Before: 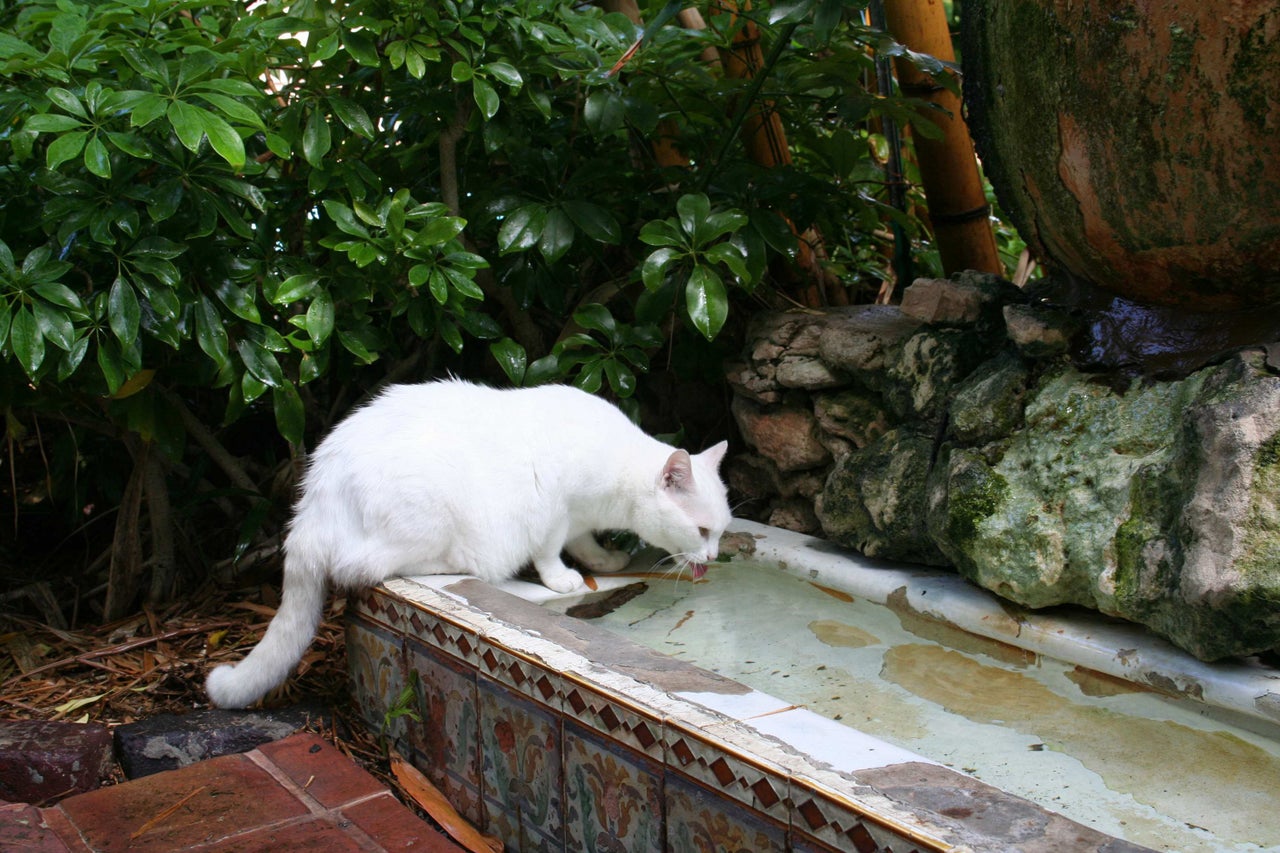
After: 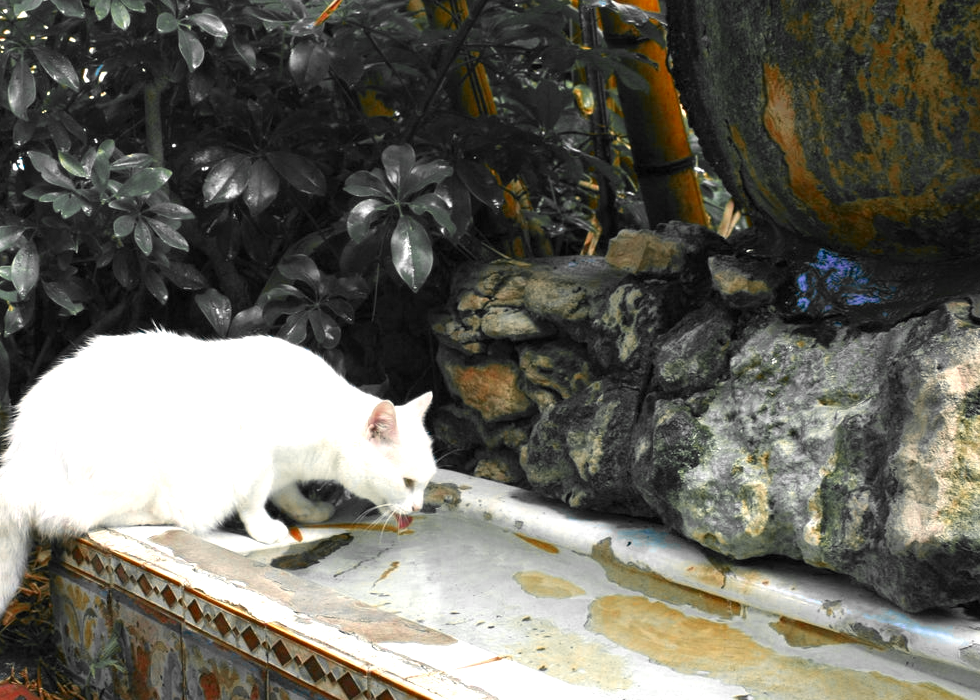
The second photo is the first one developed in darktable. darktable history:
crop: left 23.095%, top 5.827%, bottom 11.854%
color correction: highlights a* -0.482, highlights b* 9.48, shadows a* -9.48, shadows b* 0.803
exposure: black level correction 0, exposure 0.9 EV, compensate exposure bias true, compensate highlight preservation false
color zones: curves: ch0 [(0, 0.363) (0.128, 0.373) (0.25, 0.5) (0.402, 0.407) (0.521, 0.525) (0.63, 0.559) (0.729, 0.662) (0.867, 0.471)]; ch1 [(0, 0.515) (0.136, 0.618) (0.25, 0.5) (0.378, 0) (0.516, 0) (0.622, 0.593) (0.737, 0.819) (0.87, 0.593)]; ch2 [(0, 0.529) (0.128, 0.471) (0.282, 0.451) (0.386, 0.662) (0.516, 0.525) (0.633, 0.554) (0.75, 0.62) (0.875, 0.441)]
